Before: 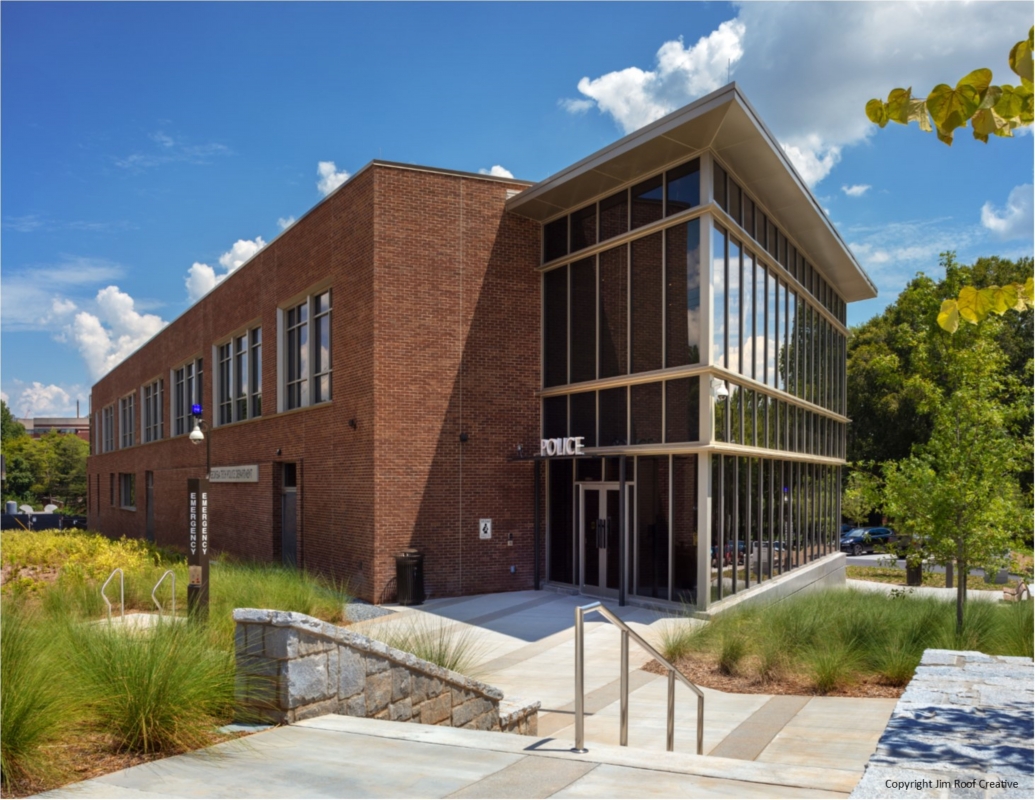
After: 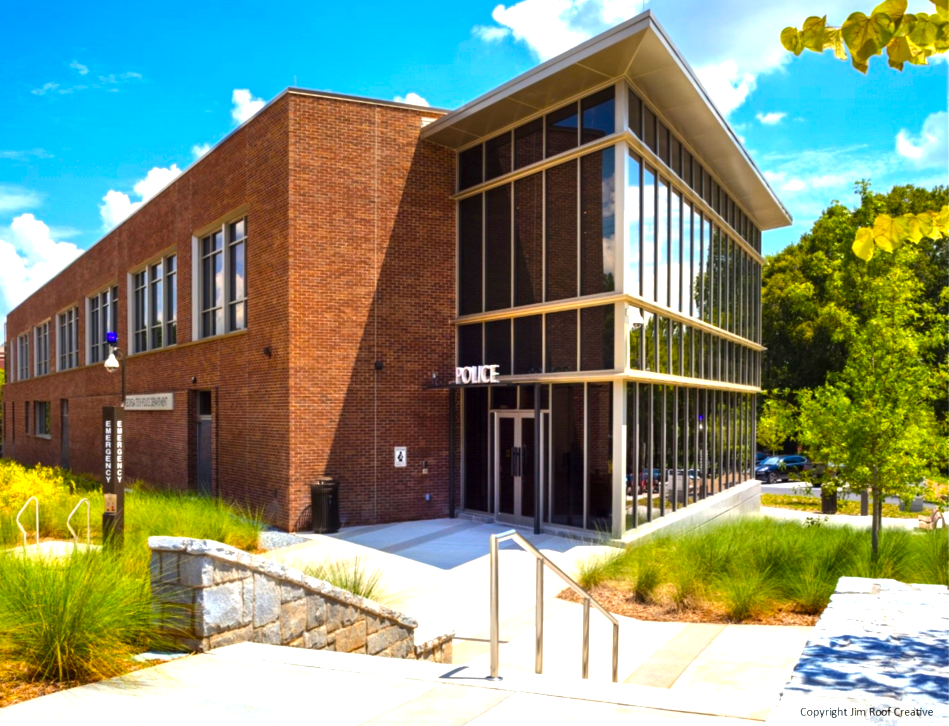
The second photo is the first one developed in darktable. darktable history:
exposure: exposure 0.77 EV, compensate highlight preservation false
color balance rgb: linear chroma grading › global chroma 15%, perceptual saturation grading › global saturation 30%
tone equalizer: -8 EV -0.417 EV, -7 EV -0.389 EV, -6 EV -0.333 EV, -5 EV -0.222 EV, -3 EV 0.222 EV, -2 EV 0.333 EV, -1 EV 0.389 EV, +0 EV 0.417 EV, edges refinement/feathering 500, mask exposure compensation -1.57 EV, preserve details no
crop and rotate: left 8.262%, top 9.226%
